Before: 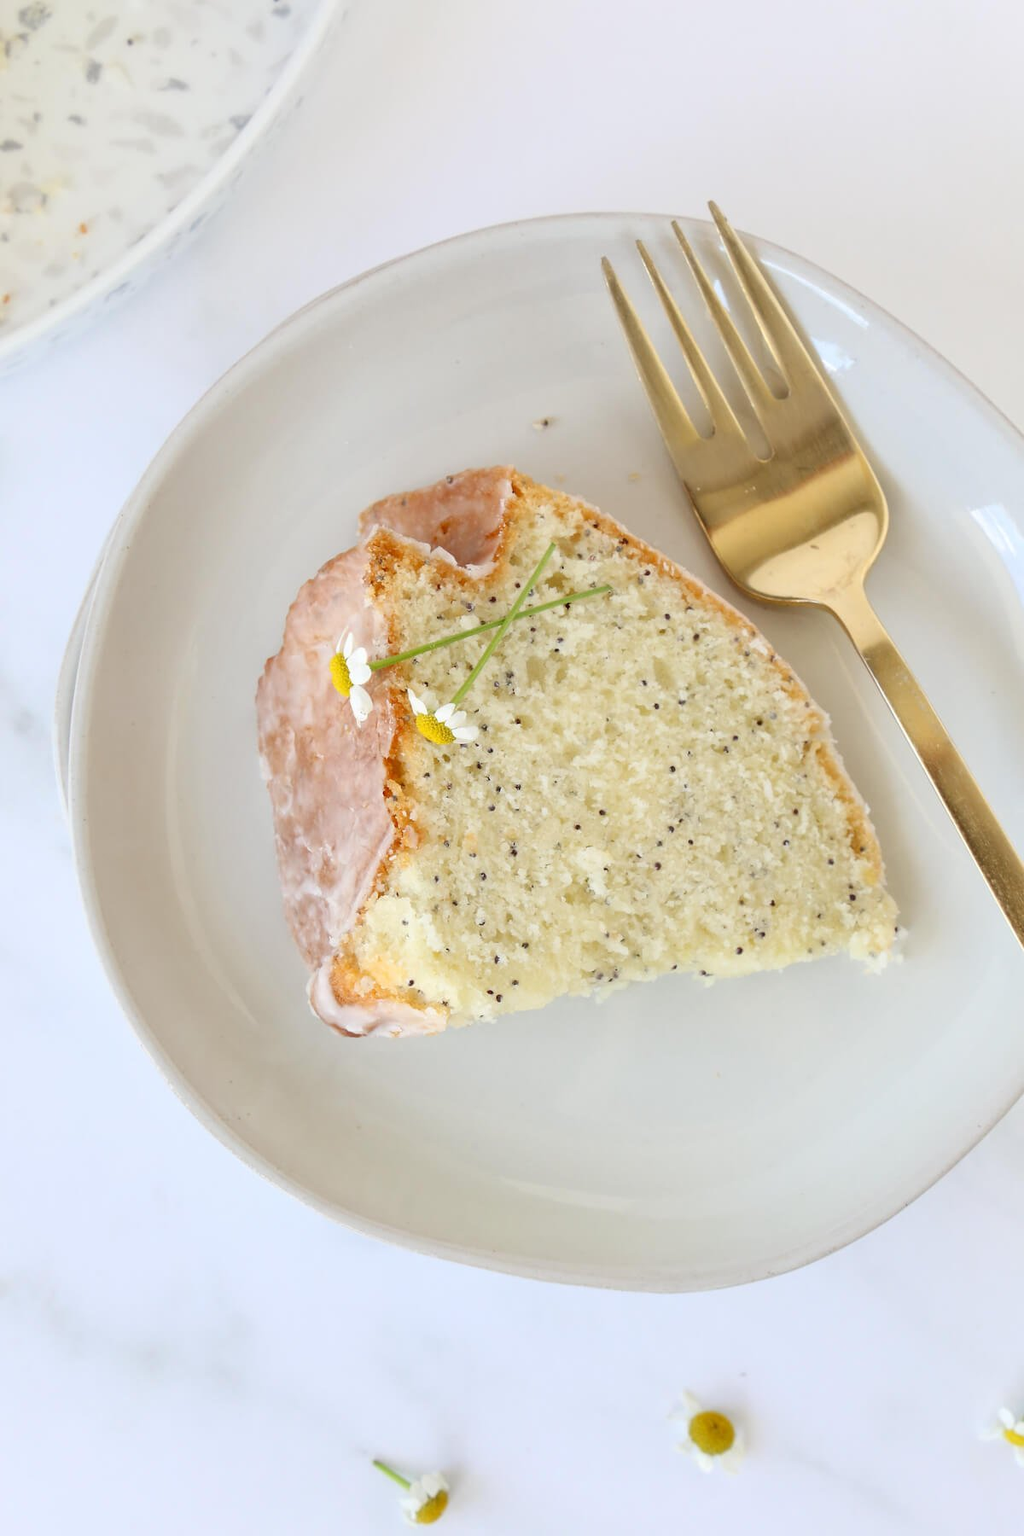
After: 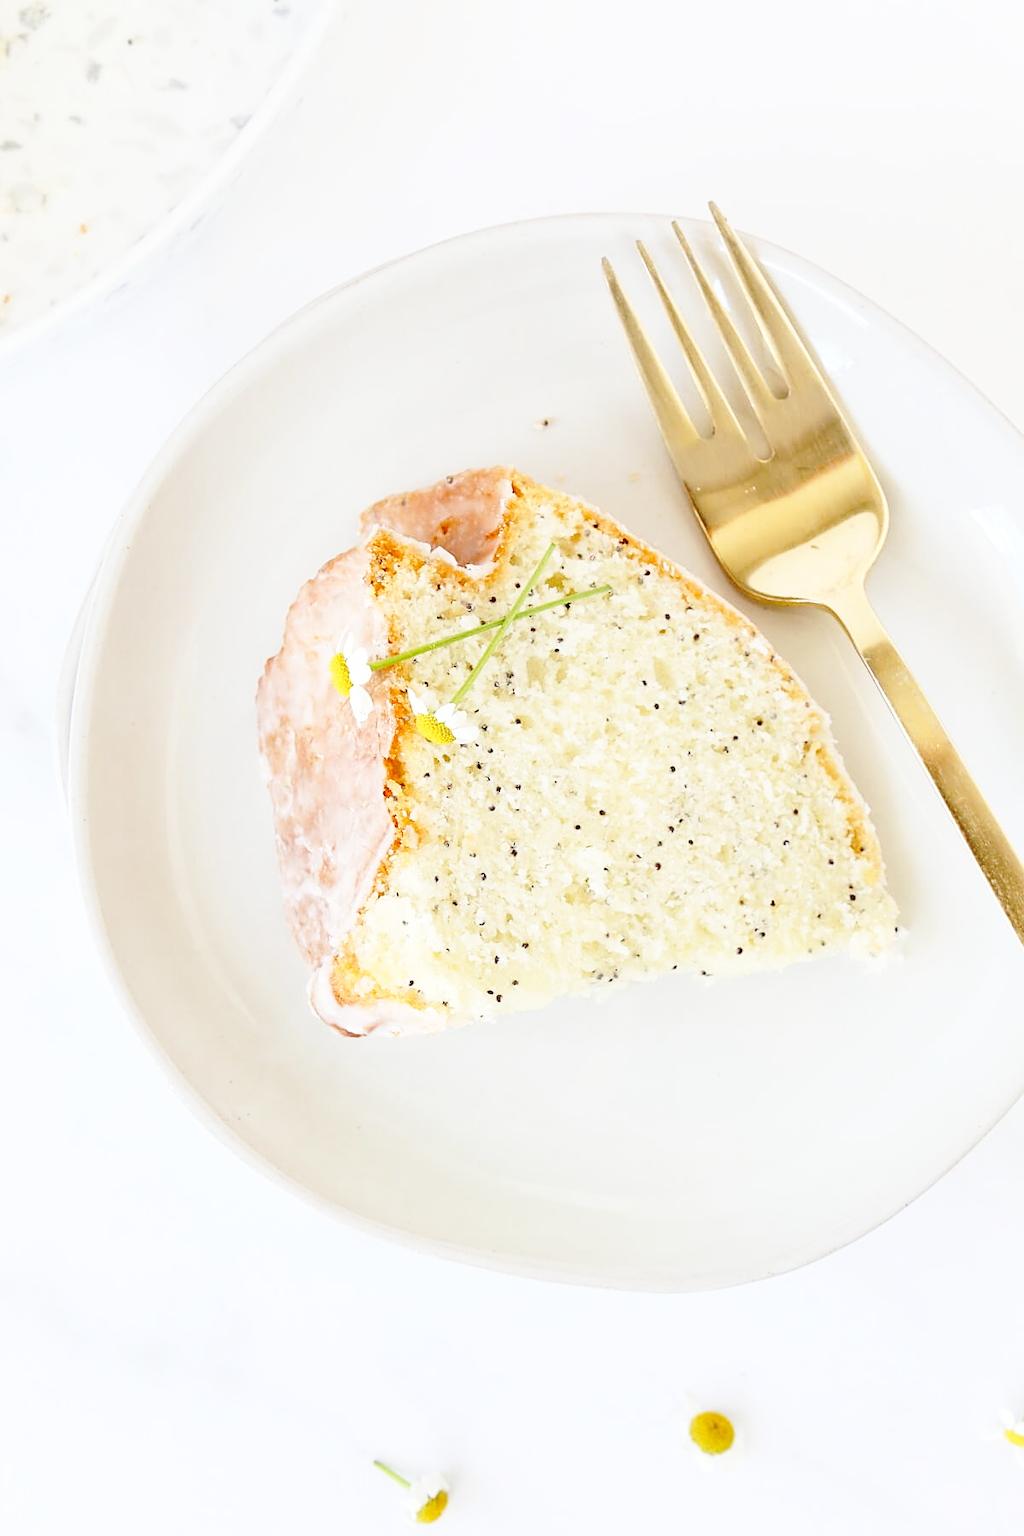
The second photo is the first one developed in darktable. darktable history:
sharpen: on, module defaults
base curve: curves: ch0 [(0, 0) (0.032, 0.037) (0.105, 0.228) (0.435, 0.76) (0.856, 0.983) (1, 1)], preserve colors none
